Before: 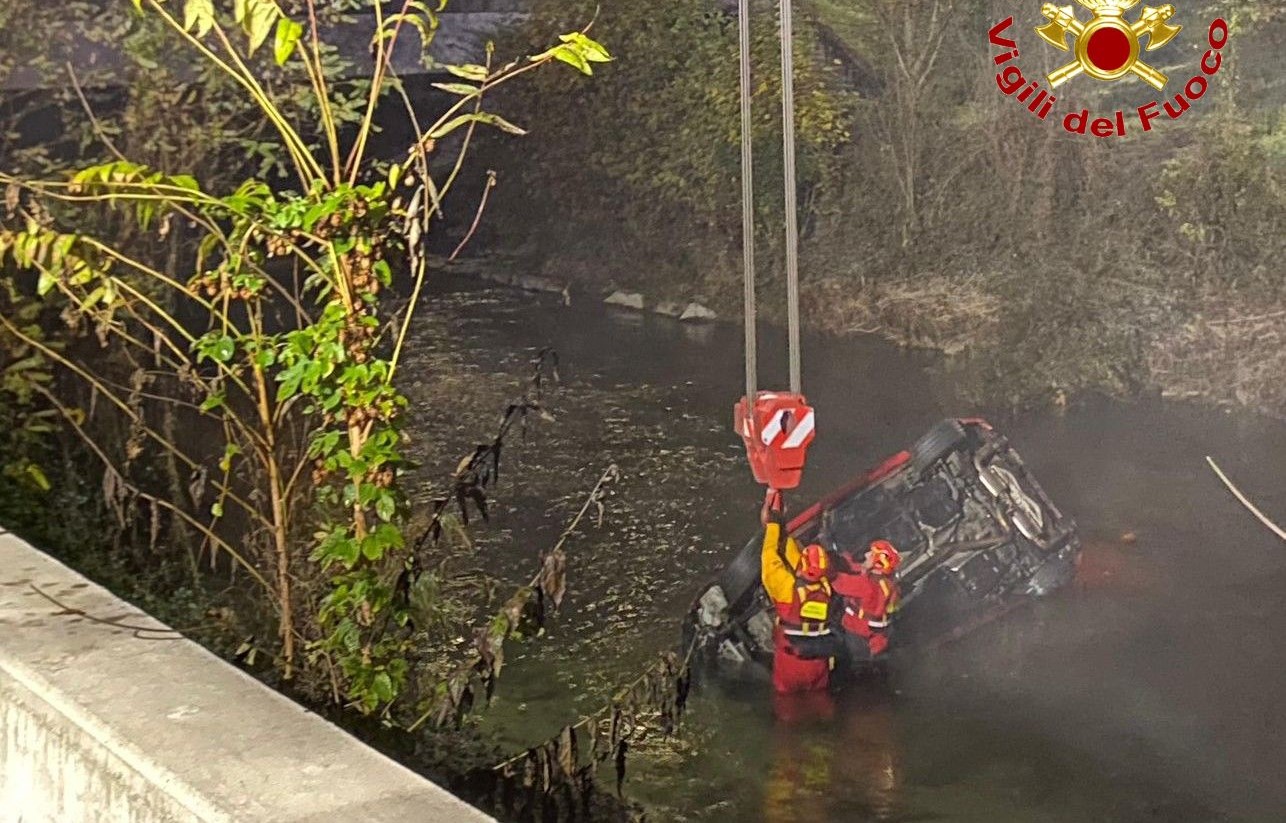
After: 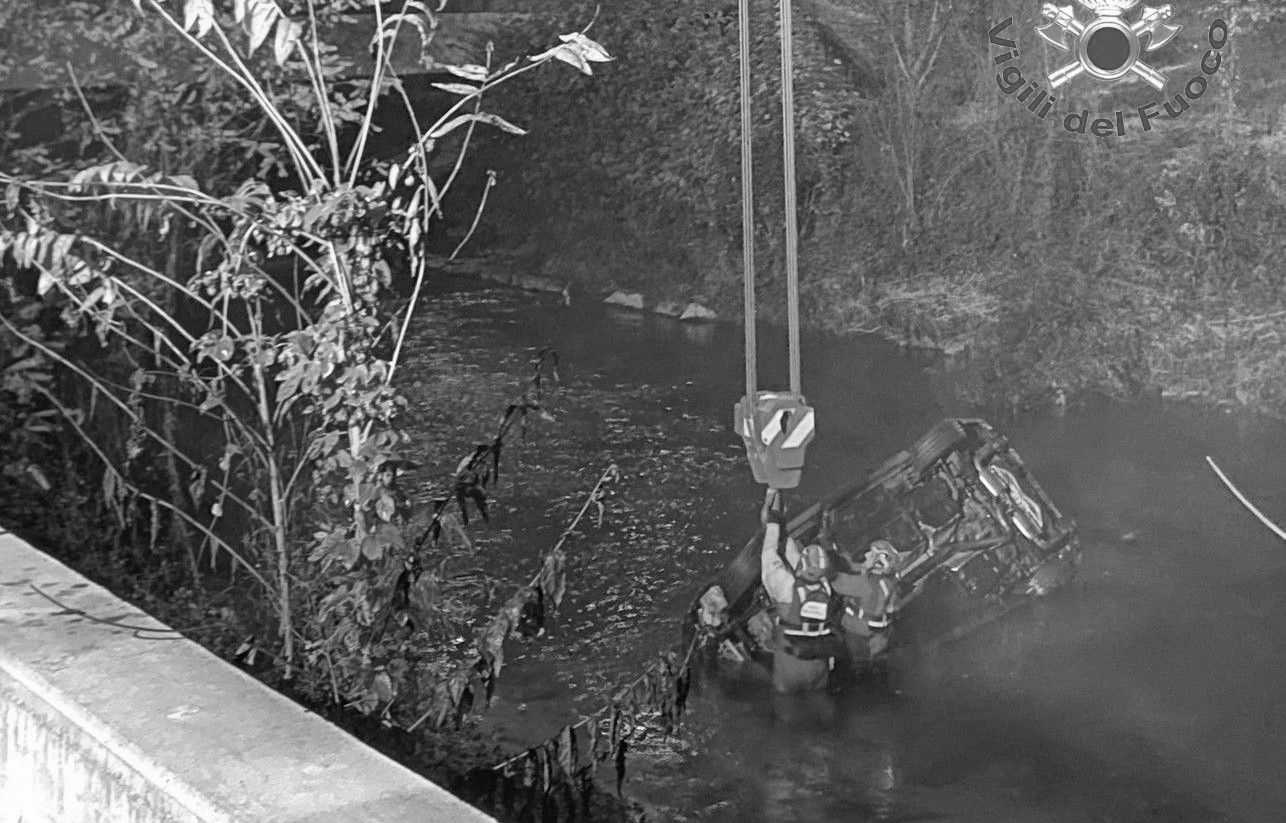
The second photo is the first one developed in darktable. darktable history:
color calibration: output gray [0.714, 0.278, 0, 0], gray › normalize channels true, illuminant as shot in camera, x 0.358, y 0.373, temperature 4628.91 K, gamut compression 0.012
